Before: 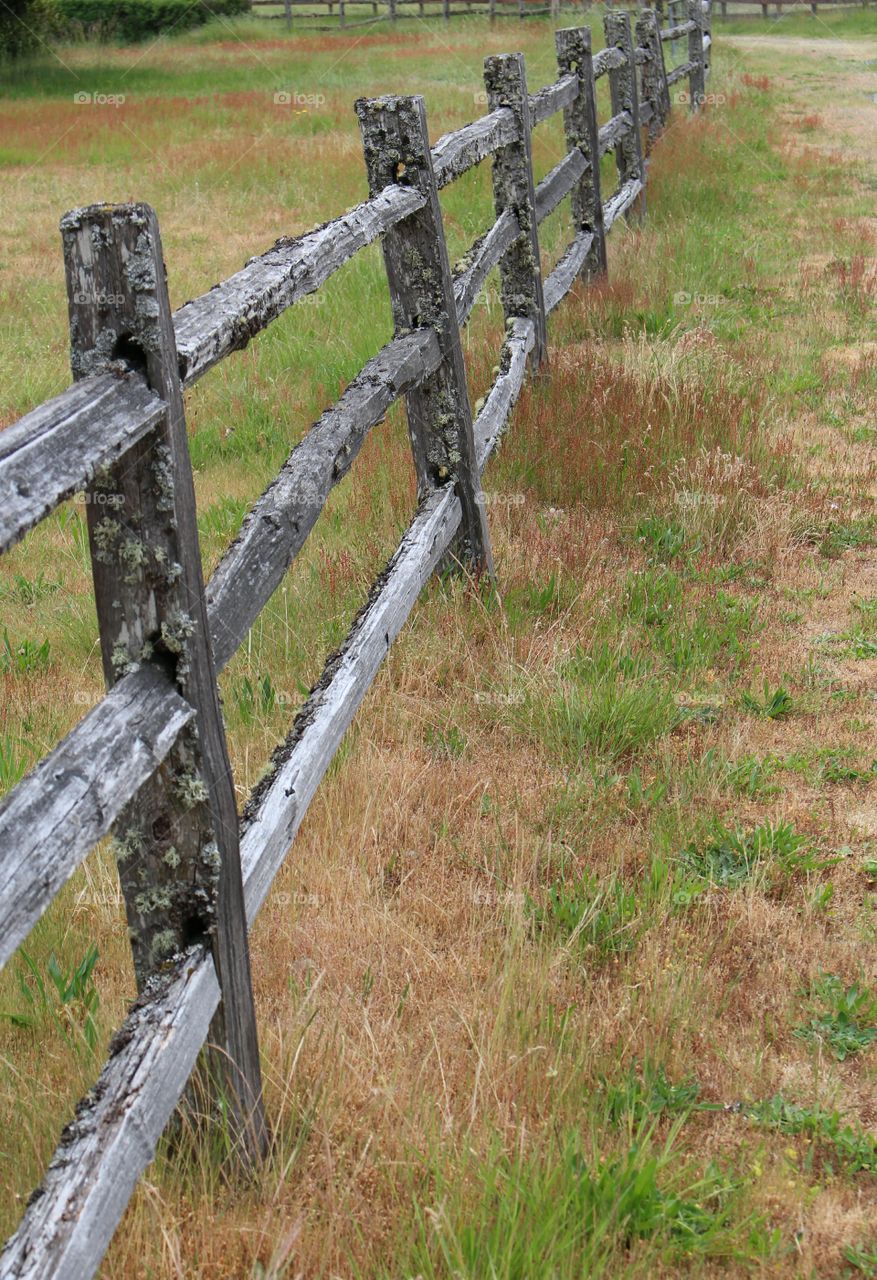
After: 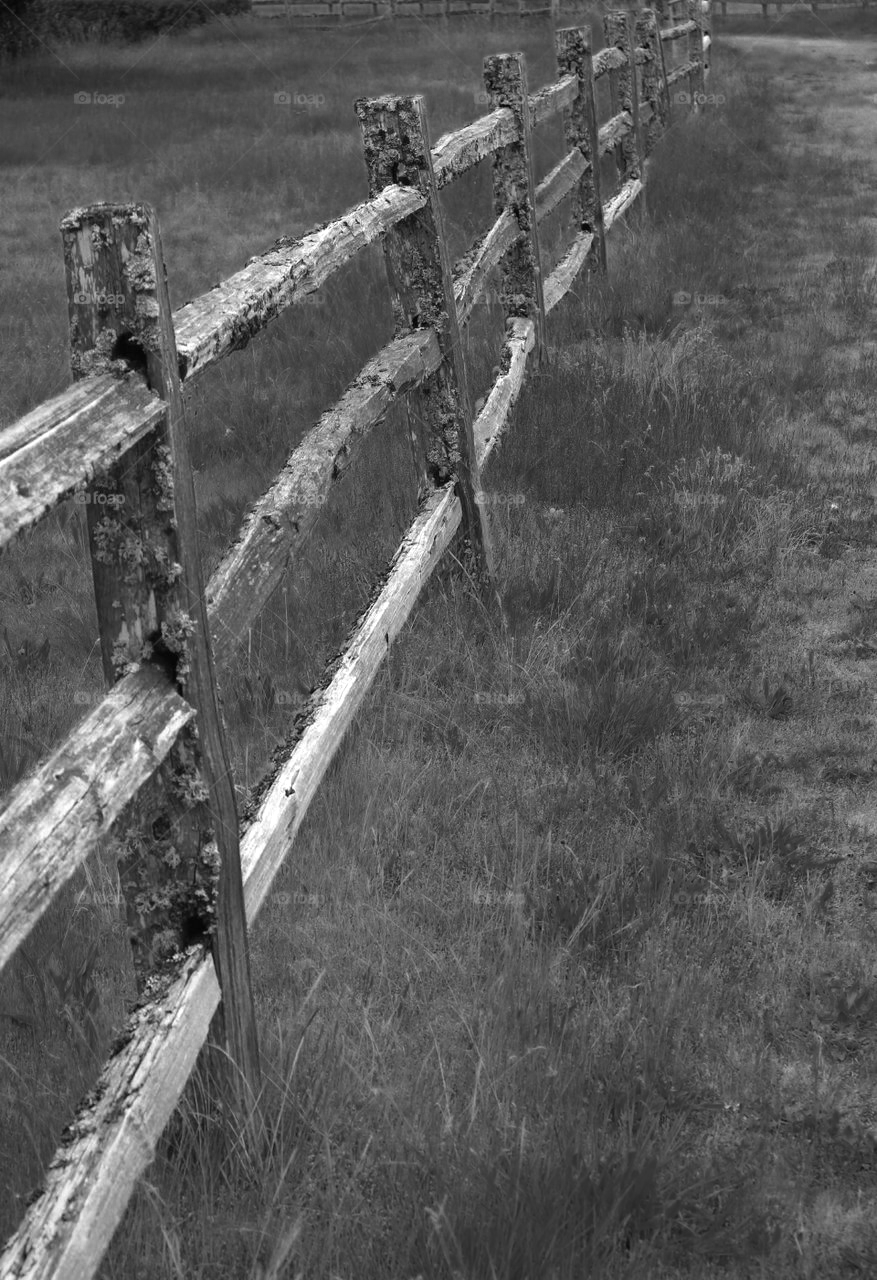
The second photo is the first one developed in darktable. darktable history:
color zones: curves: ch0 [(0.287, 0.048) (0.493, 0.484) (0.737, 0.816)]; ch1 [(0, 0) (0.143, 0) (0.286, 0) (0.429, 0) (0.571, 0) (0.714, 0) (0.857, 0)]
local contrast: mode bilateral grid, contrast 99, coarseness 99, detail 90%, midtone range 0.2
vignetting: fall-off start 89.19%, fall-off radius 43.7%, brightness -0.177, saturation -0.297, width/height ratio 1.165
